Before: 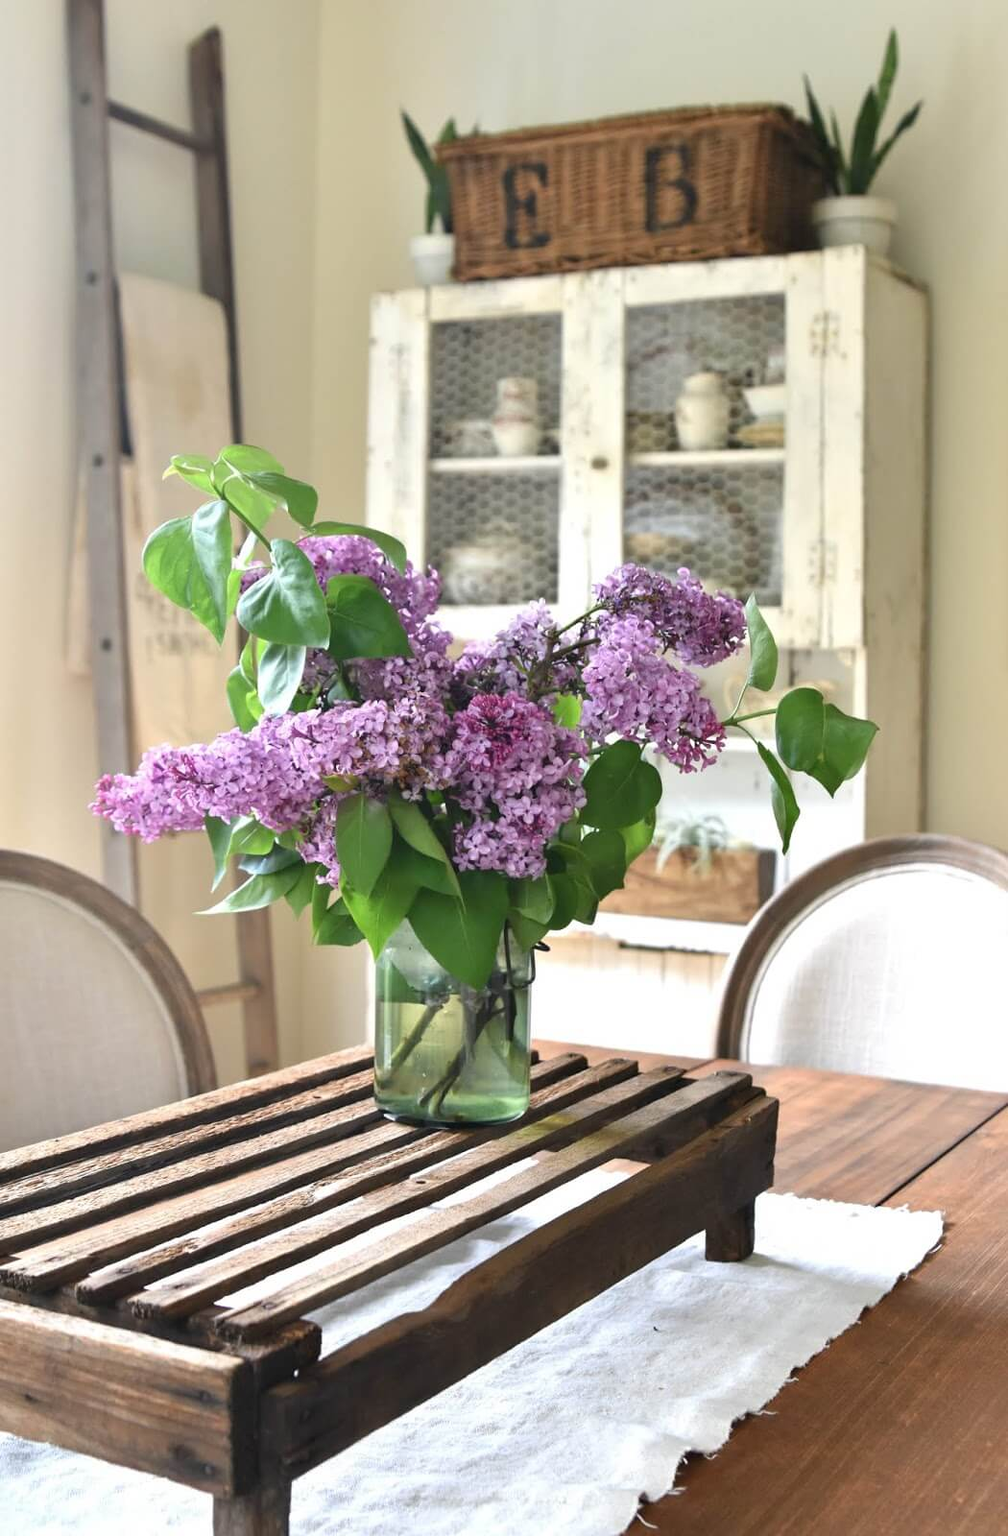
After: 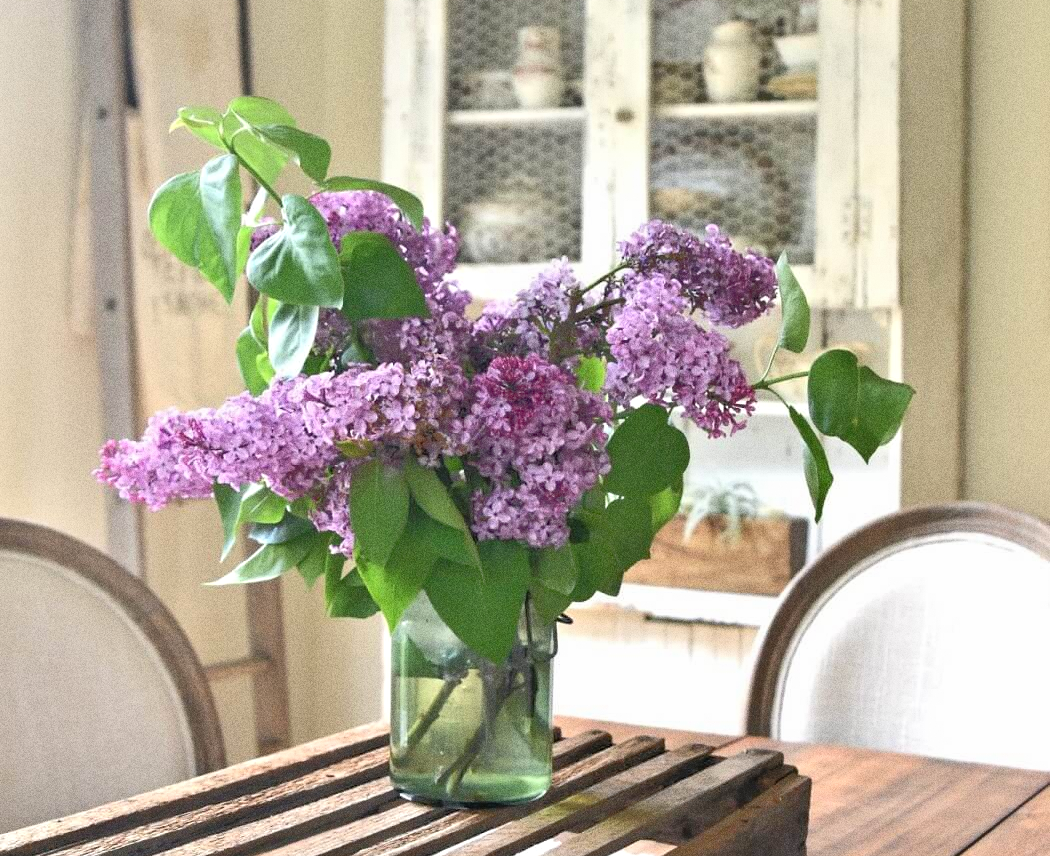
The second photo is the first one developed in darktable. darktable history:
color balance: on, module defaults
crop and rotate: top 23.043%, bottom 23.437%
grain: coarseness 0.09 ISO, strength 40%
tone equalizer: -8 EV -0.528 EV, -7 EV -0.319 EV, -6 EV -0.083 EV, -5 EV 0.413 EV, -4 EV 0.985 EV, -3 EV 0.791 EV, -2 EV -0.01 EV, -1 EV 0.14 EV, +0 EV -0.012 EV, smoothing 1
